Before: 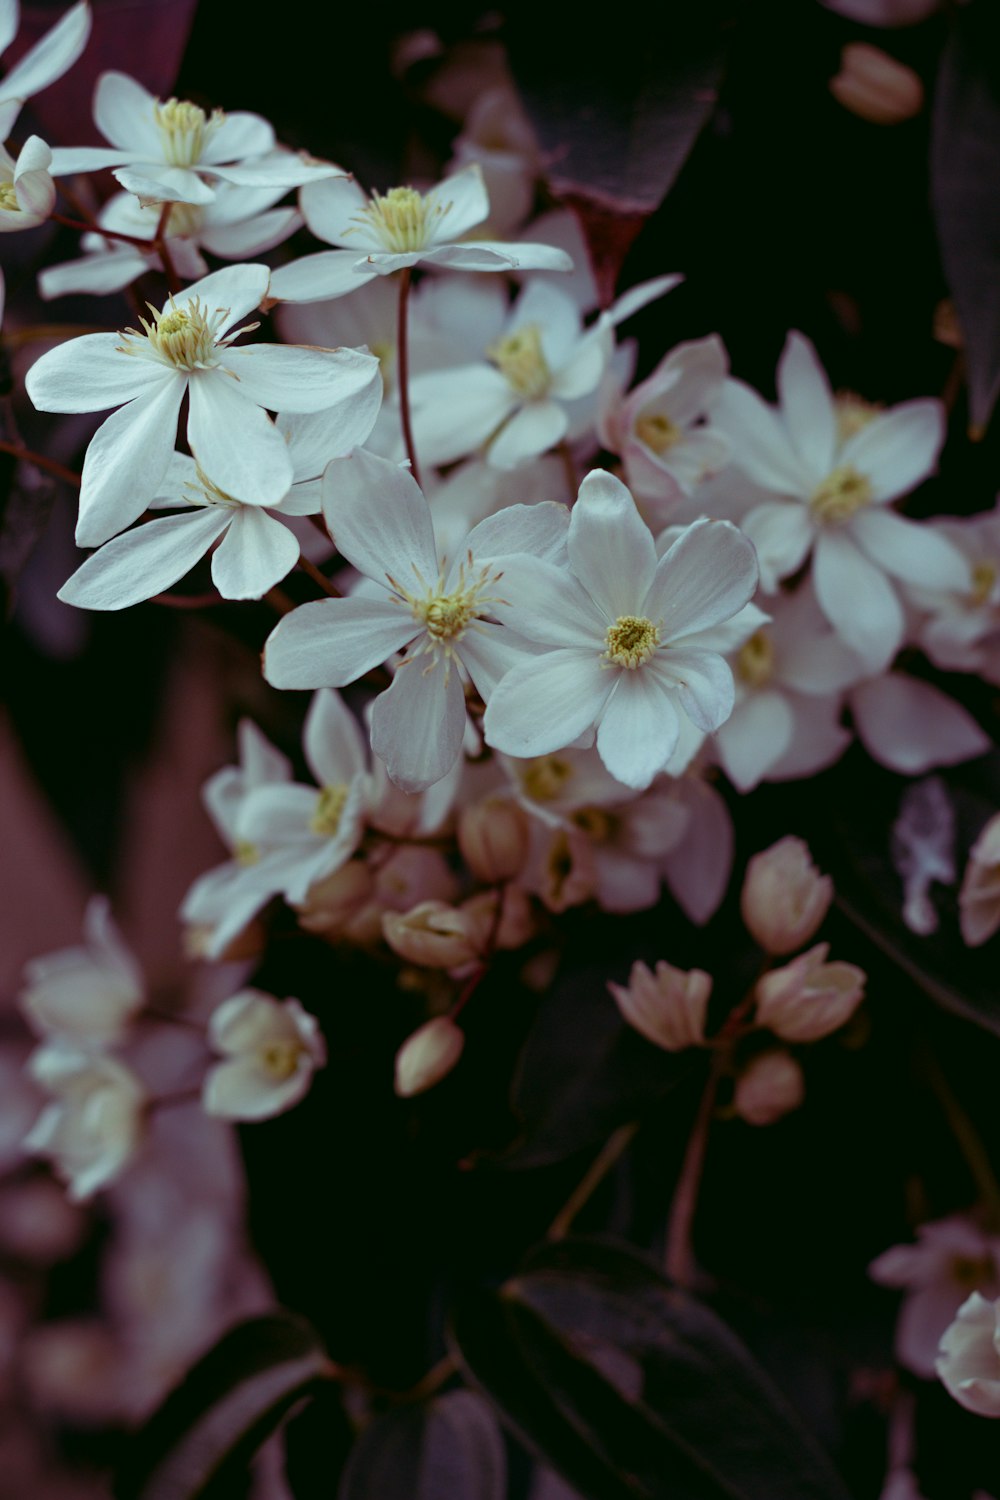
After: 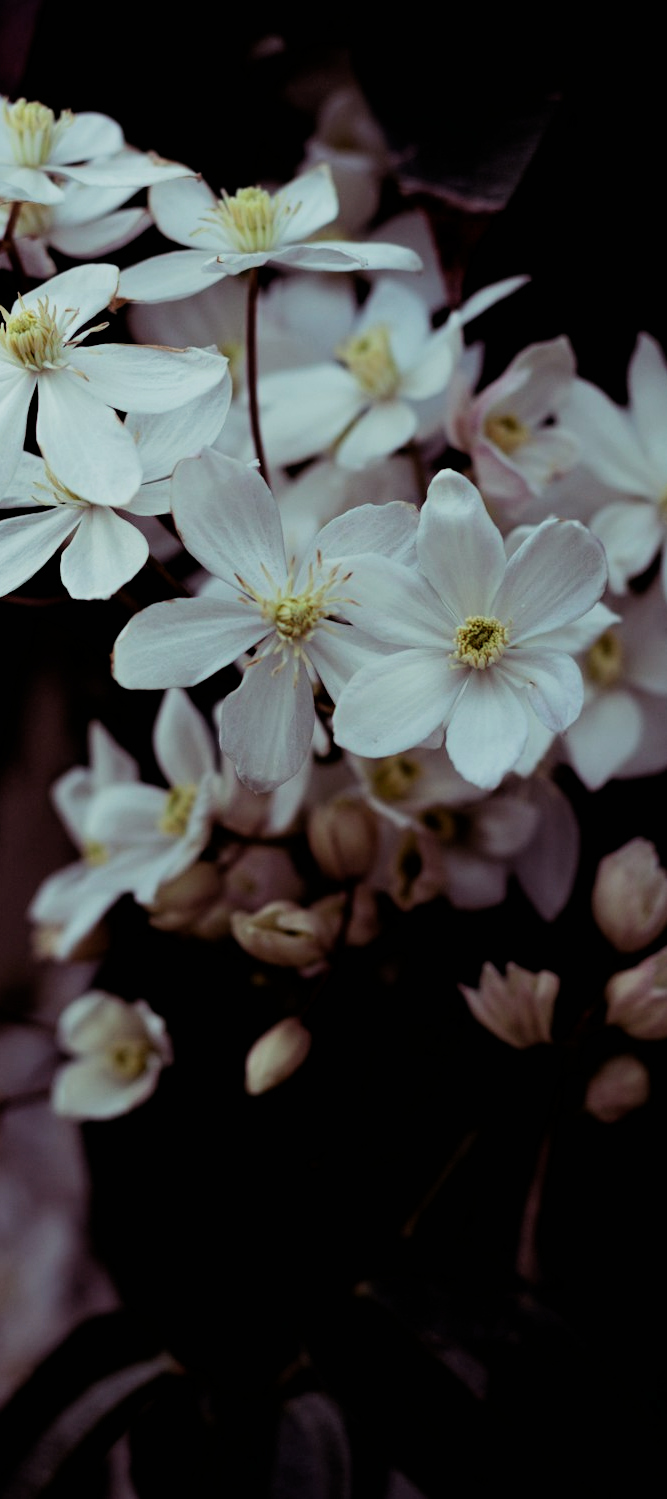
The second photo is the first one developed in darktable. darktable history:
filmic rgb: black relative exposure -5.02 EV, white relative exposure 3.96 EV, hardness 2.89, contrast 1.298, highlights saturation mix -31.14%
crop and rotate: left 15.154%, right 18.089%
